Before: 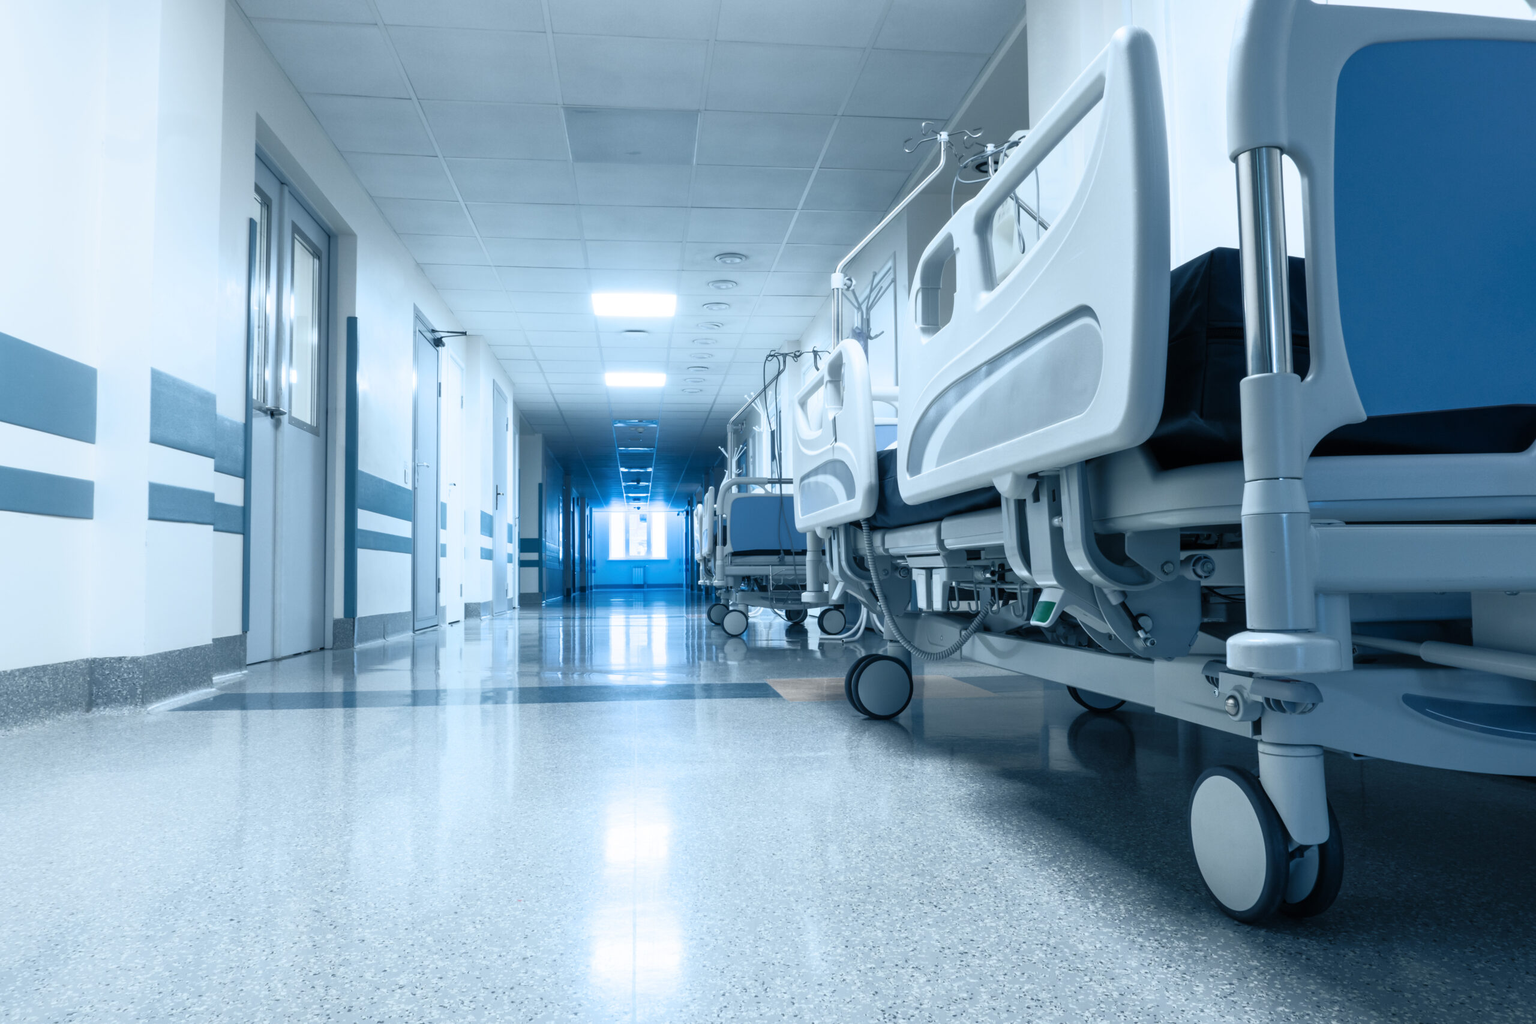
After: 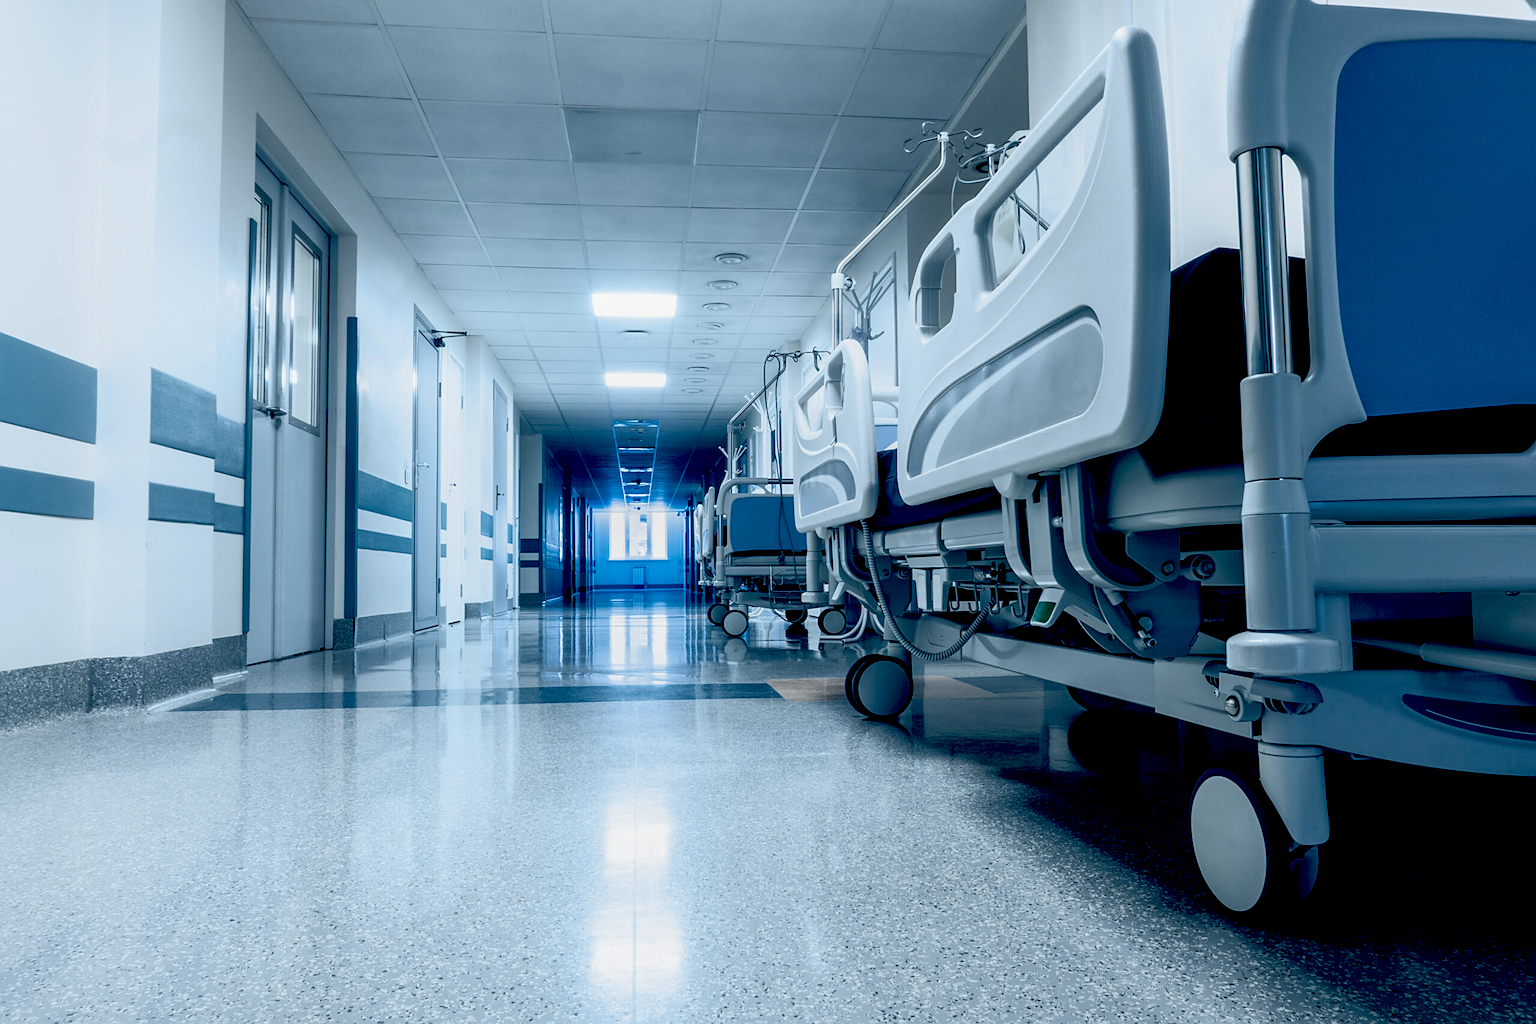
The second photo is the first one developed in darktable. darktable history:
sharpen: radius 1.978
local contrast: on, module defaults
exposure: black level correction 0.045, exposure -0.232 EV, compensate highlight preservation false
